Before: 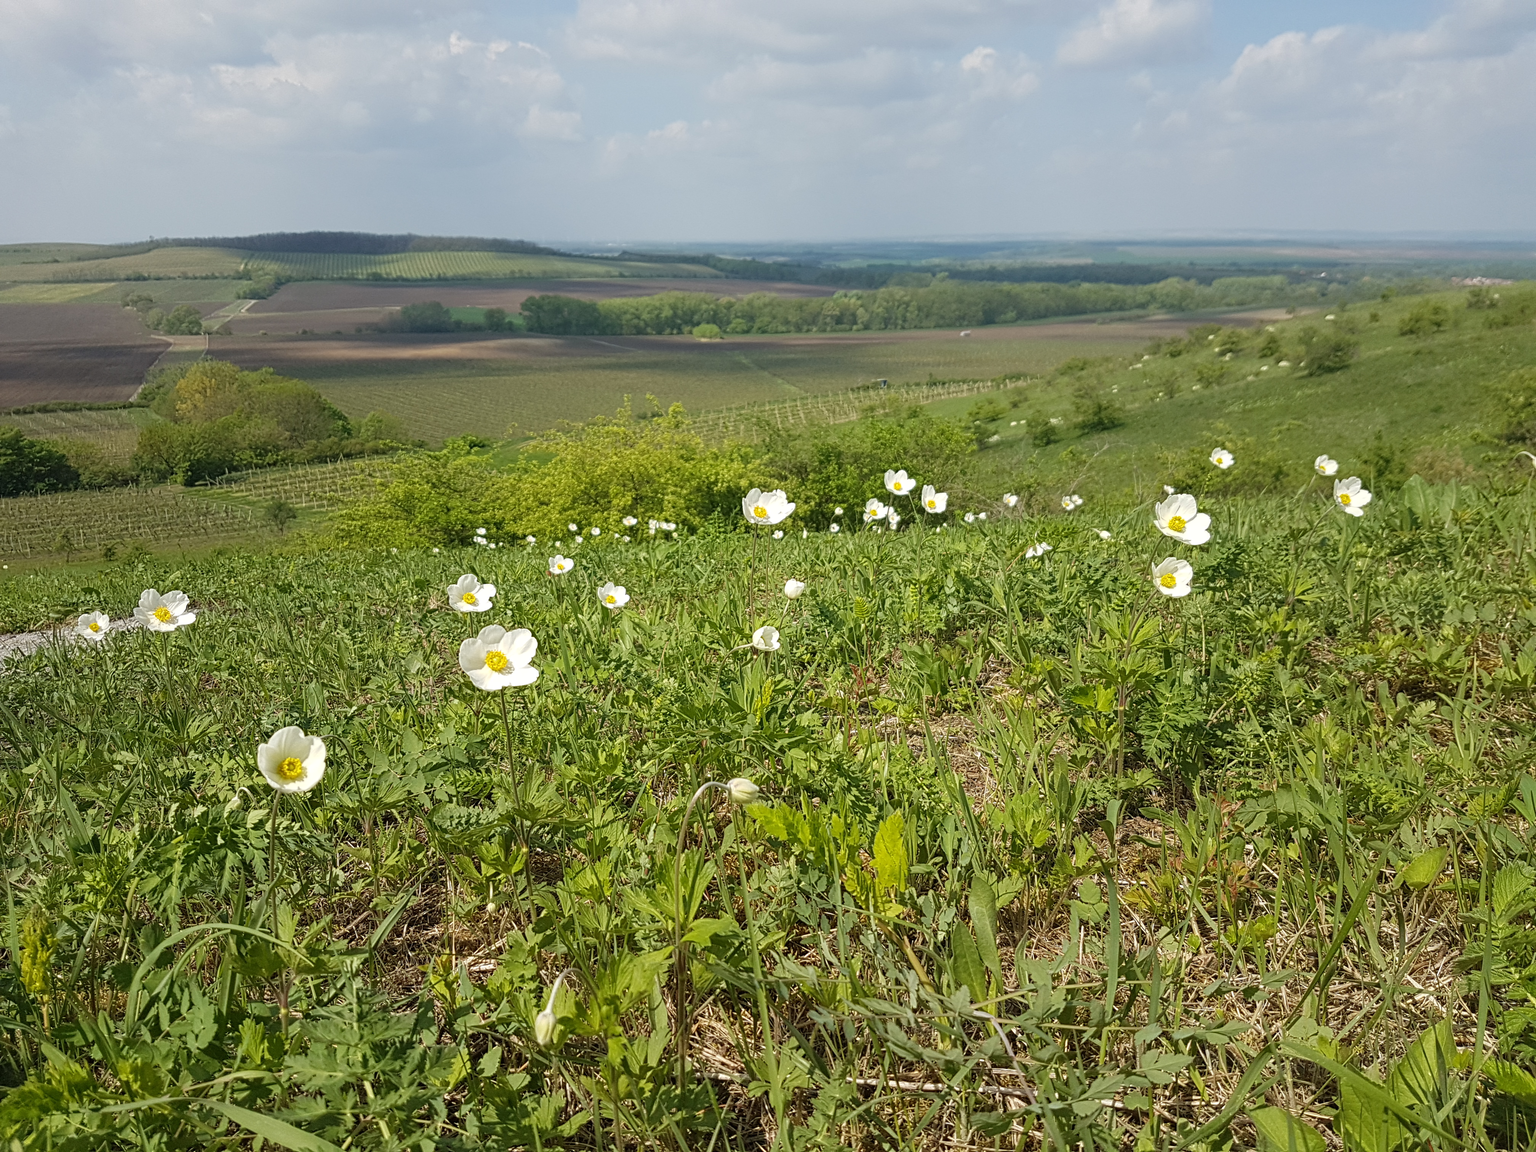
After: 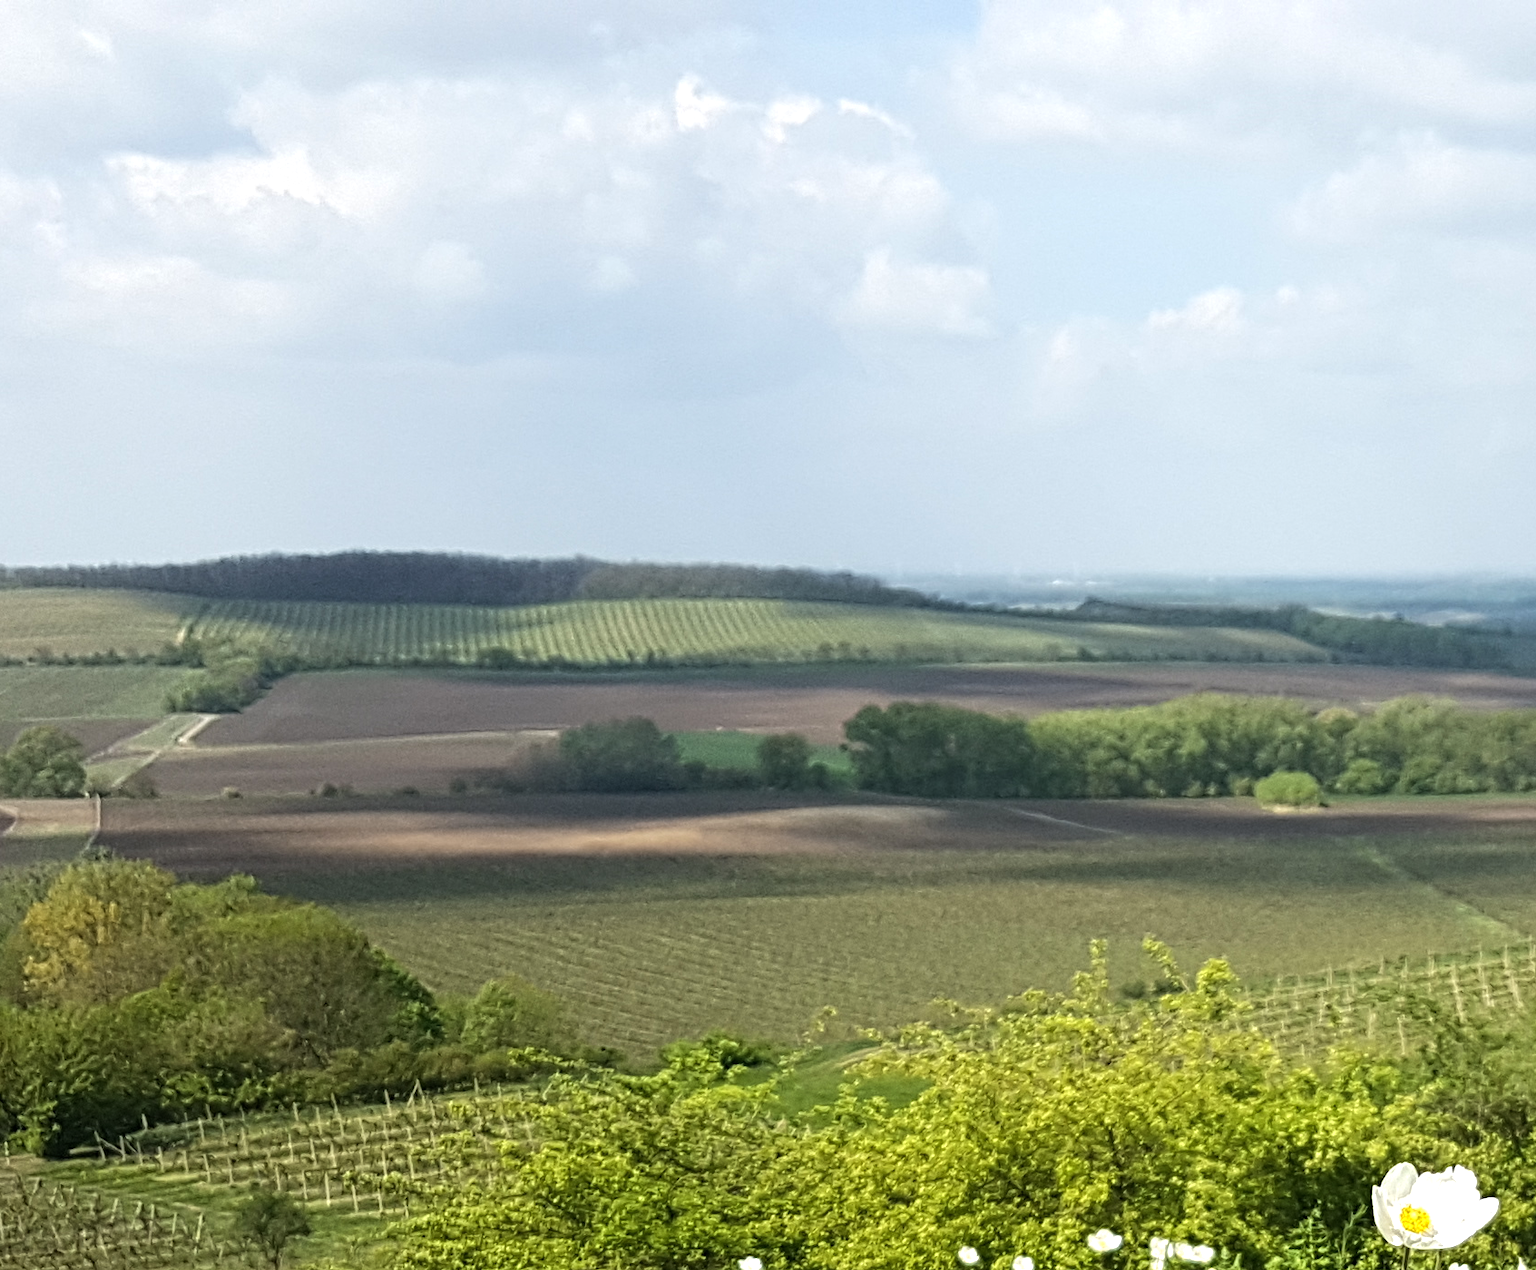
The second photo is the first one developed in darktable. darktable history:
crop and rotate: left 10.817%, top 0.062%, right 47.194%, bottom 53.626%
tone equalizer: -8 EV -0.75 EV, -7 EV -0.7 EV, -6 EV -0.6 EV, -5 EV -0.4 EV, -3 EV 0.4 EV, -2 EV 0.6 EV, -1 EV 0.7 EV, +0 EV 0.75 EV, edges refinement/feathering 500, mask exposure compensation -1.57 EV, preserve details no
